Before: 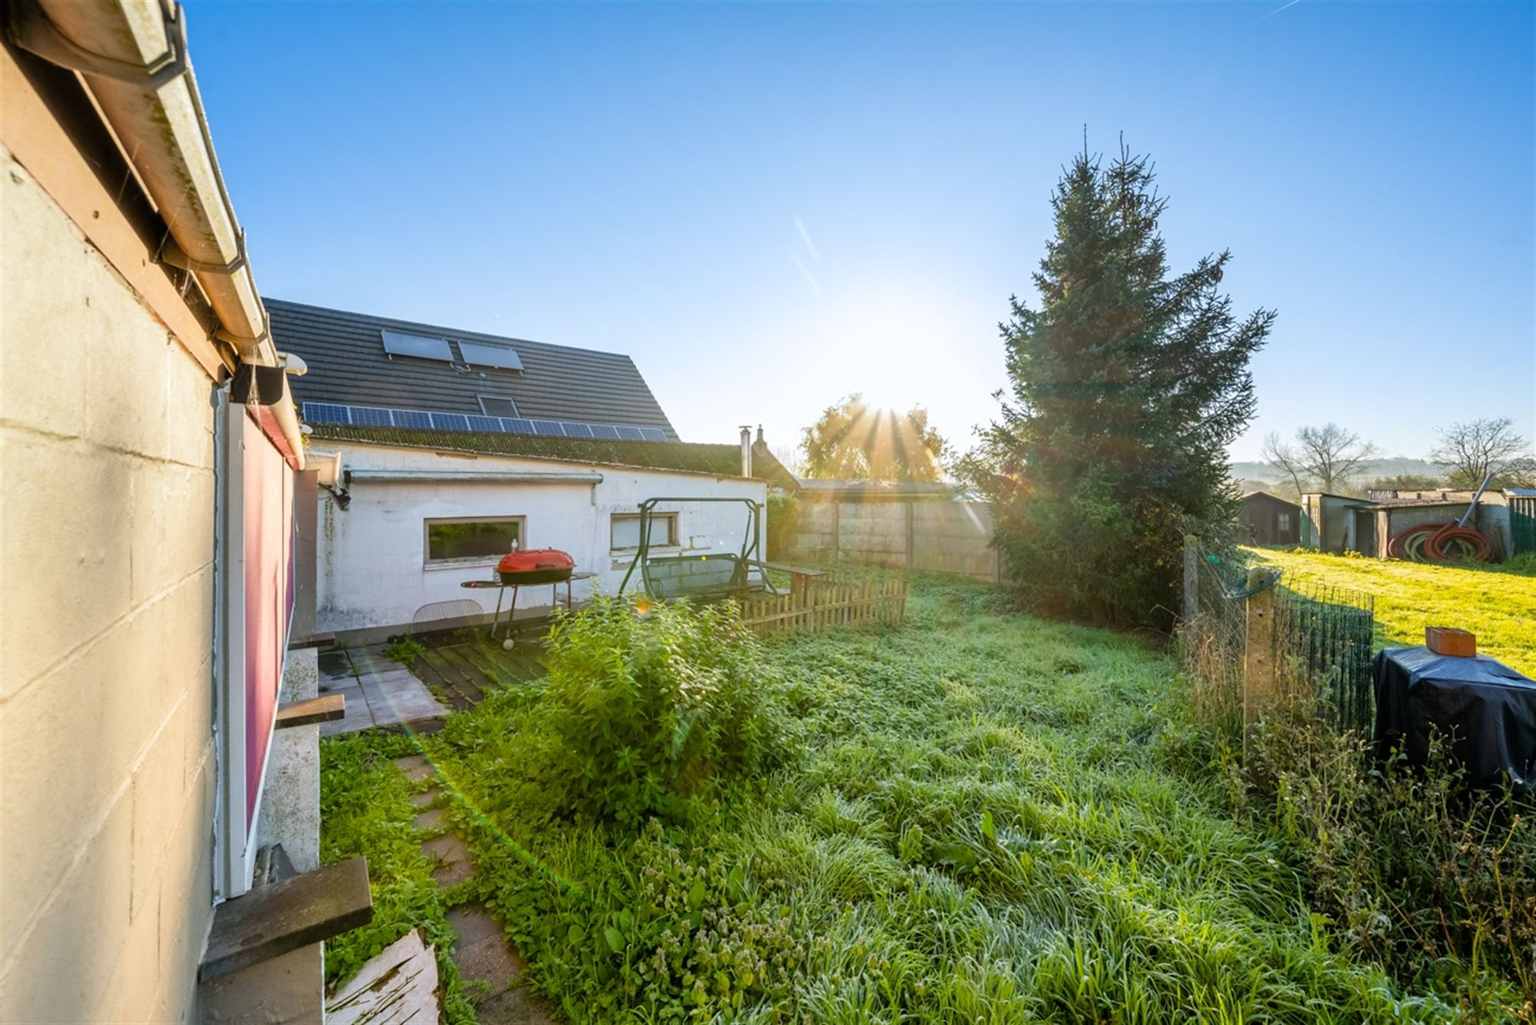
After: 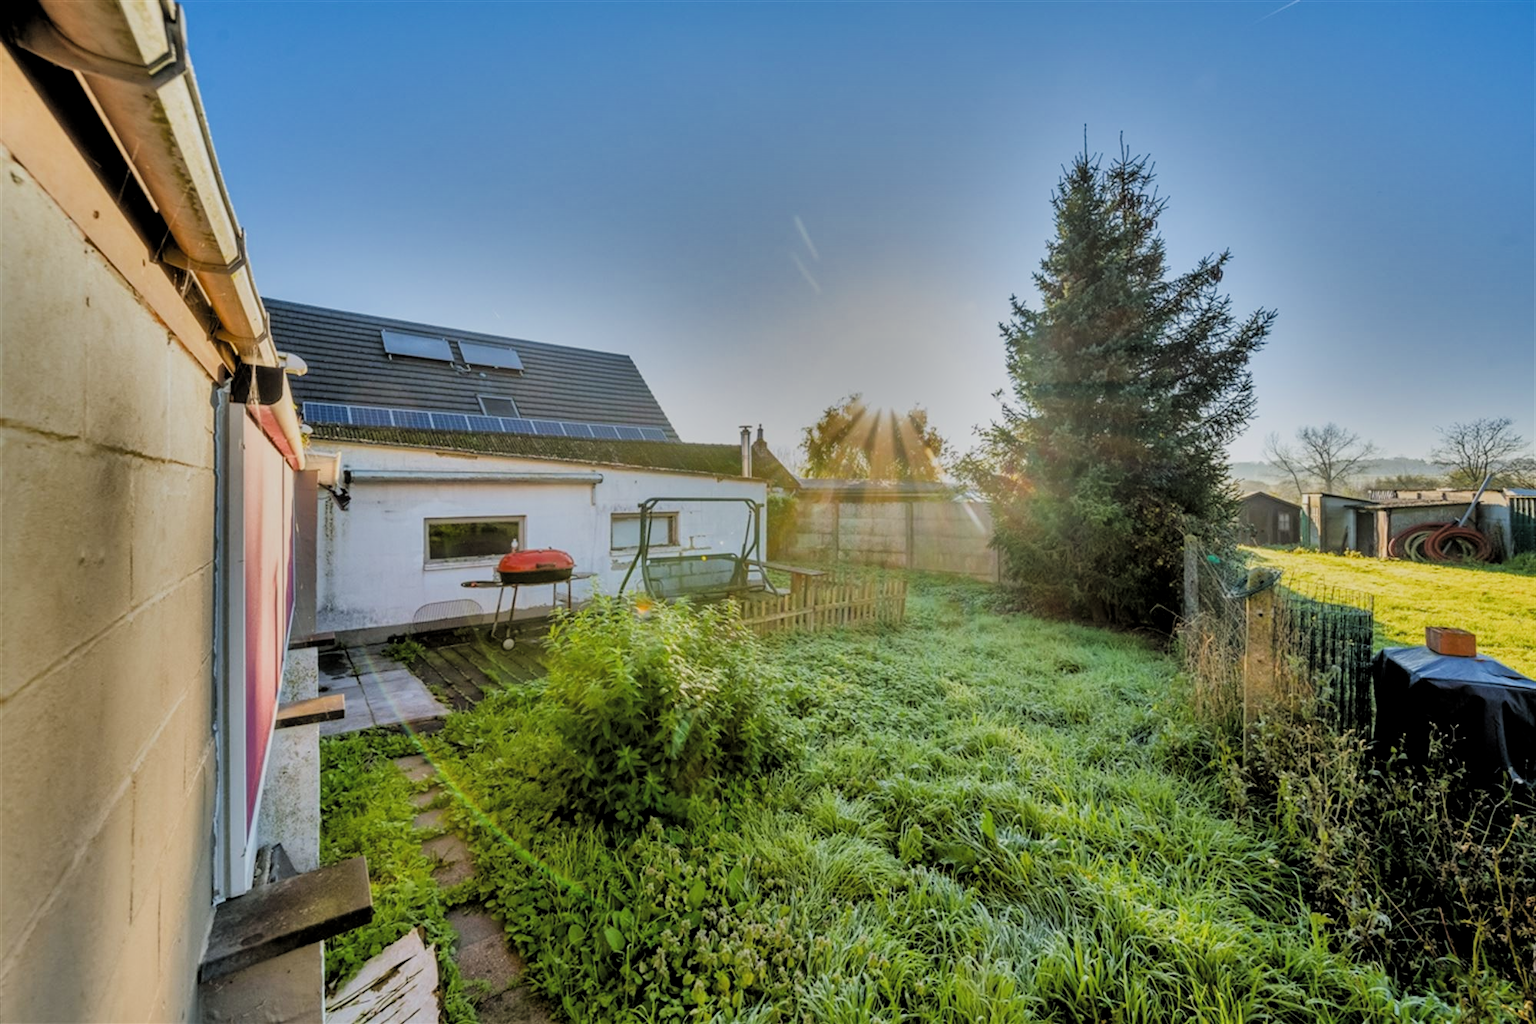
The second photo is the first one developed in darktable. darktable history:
filmic rgb: black relative exposure -4.58 EV, white relative exposure 4.8 EV, threshold 3 EV, hardness 2.36, latitude 36.07%, contrast 1.048, highlights saturation mix 1.32%, shadows ↔ highlights balance 1.25%, color science v4 (2020), enable highlight reconstruction true
shadows and highlights: shadows 20.91, highlights -82.73, soften with gaussian
local contrast: highlights 100%, shadows 100%, detail 120%, midtone range 0.2
white balance: emerald 1
exposure: black level correction -0.008, exposure 0.067 EV, compensate highlight preservation false
